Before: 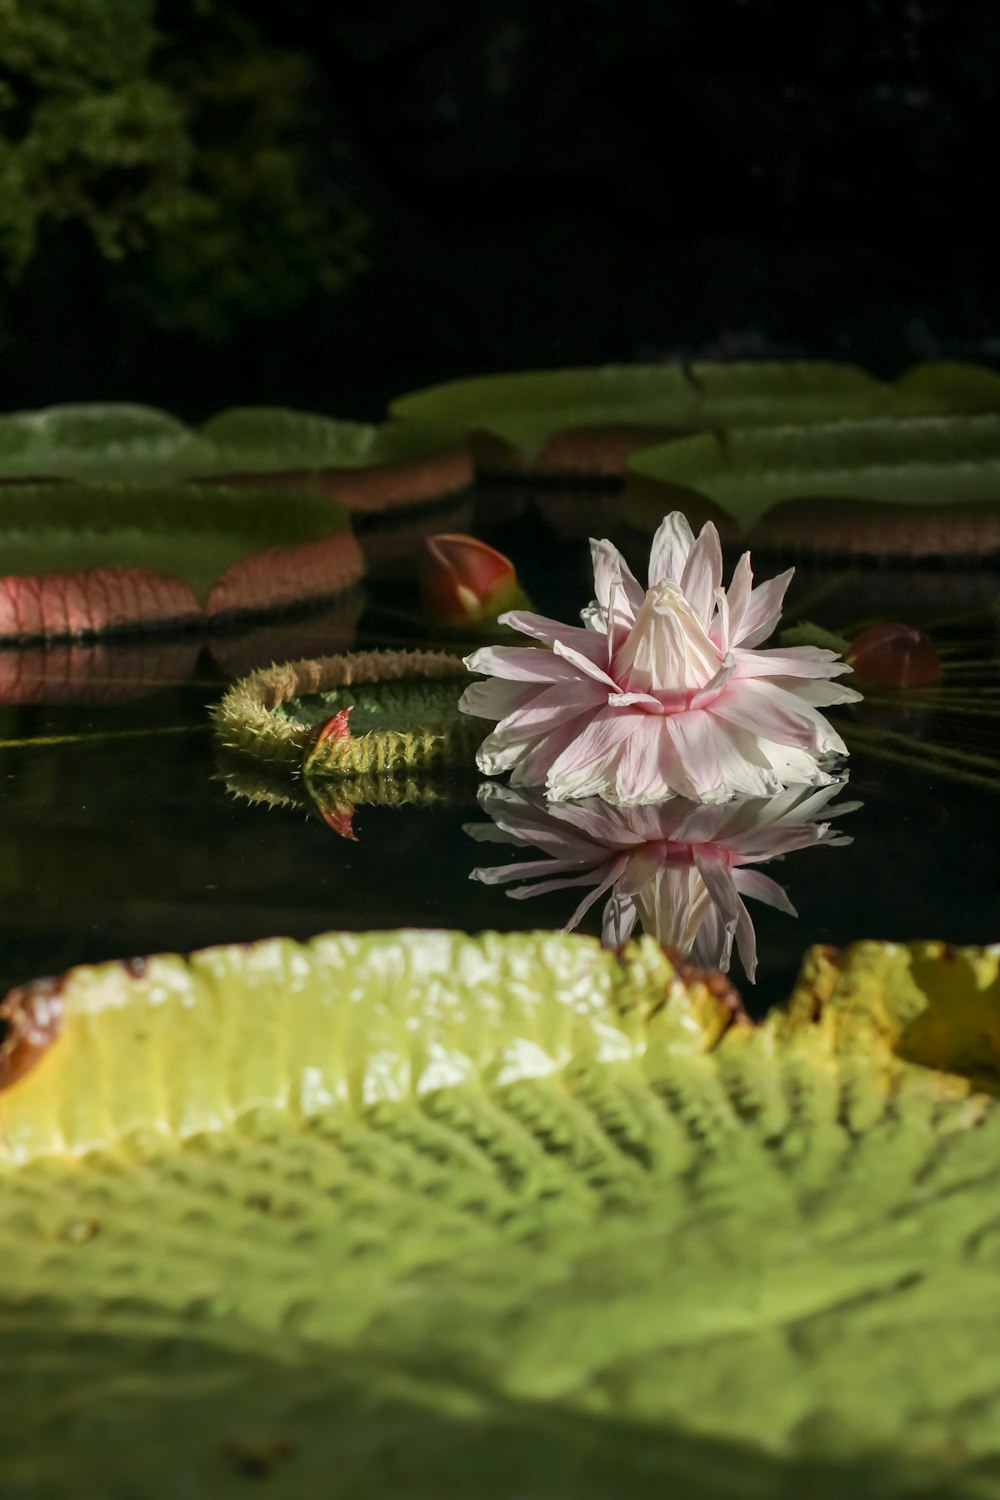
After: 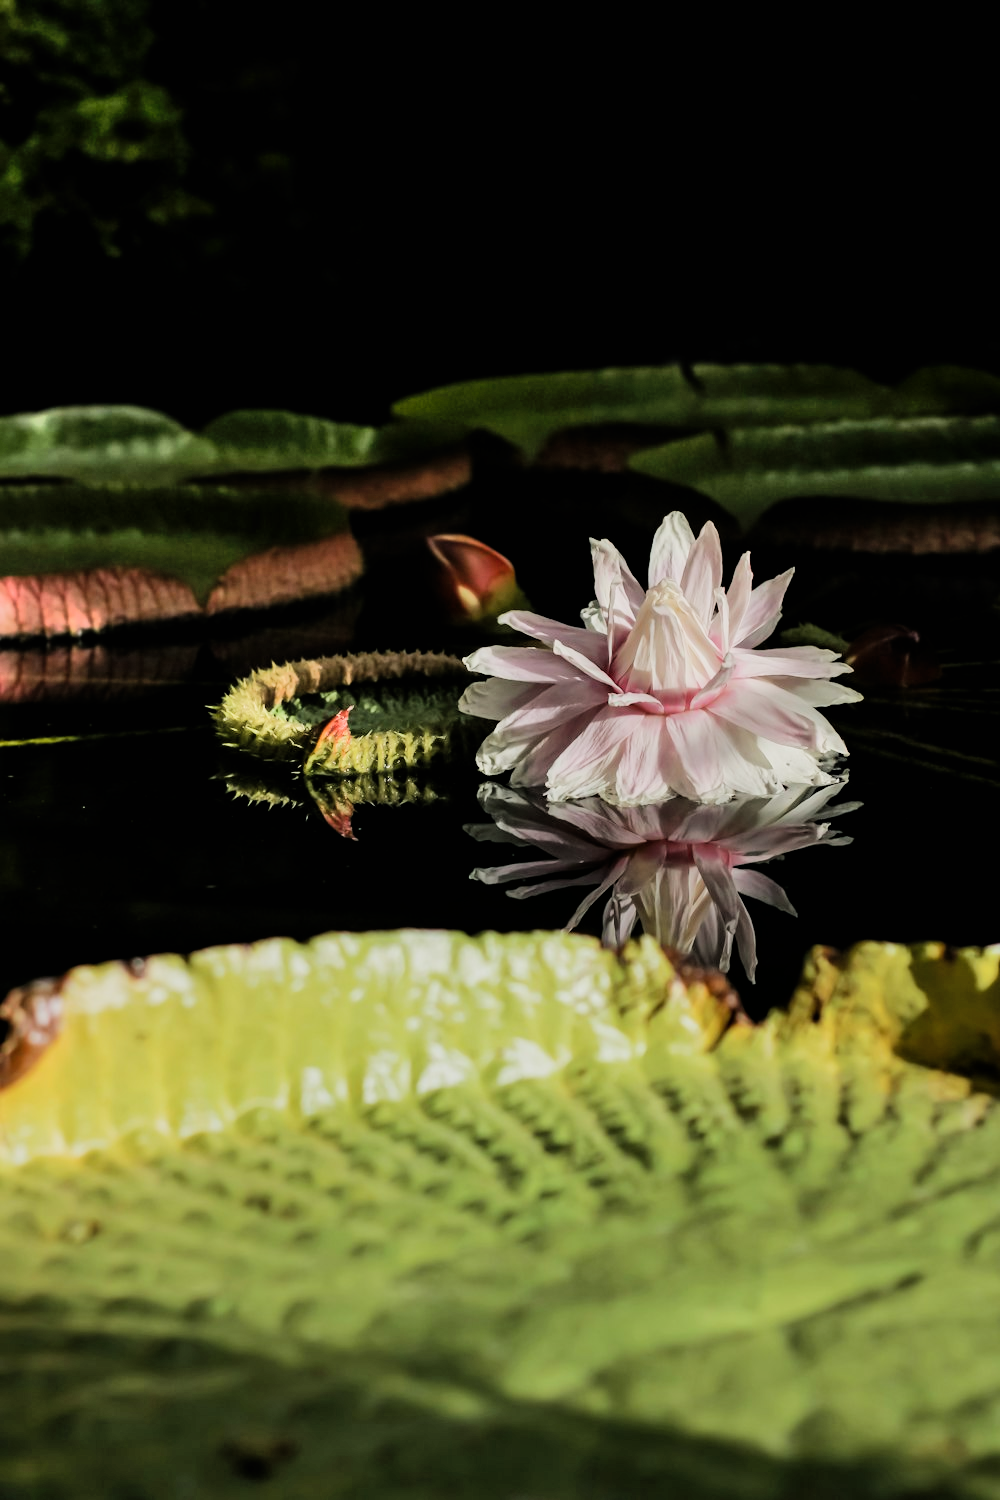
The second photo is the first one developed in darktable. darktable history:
contrast equalizer: y [[0.5, 0.5, 0.472, 0.5, 0.5, 0.5], [0.5 ×6], [0.5 ×6], [0 ×6], [0 ×6]]
exposure: exposure 0.127 EV, compensate highlight preservation false
shadows and highlights: low approximation 0.01, soften with gaussian
filmic rgb: black relative exposure -5 EV, hardness 2.88, contrast 1.3, highlights saturation mix -30%
